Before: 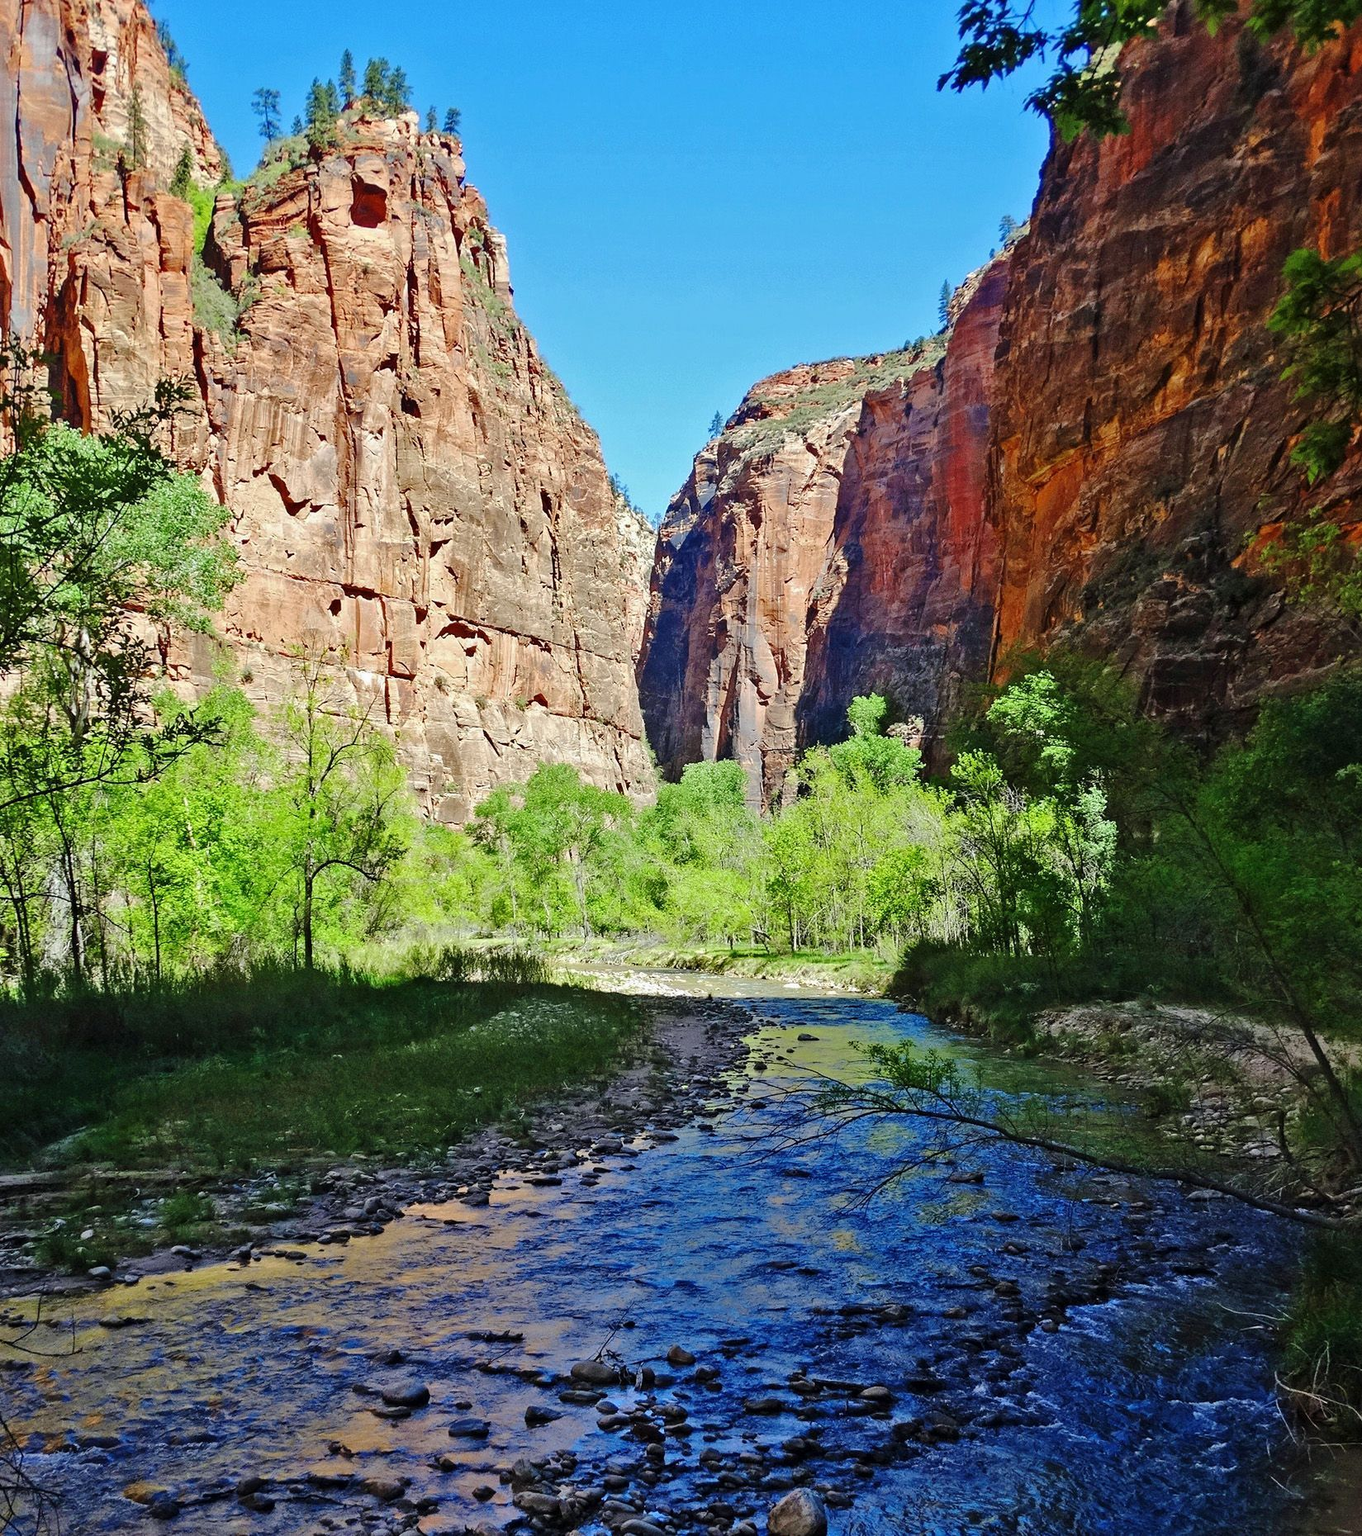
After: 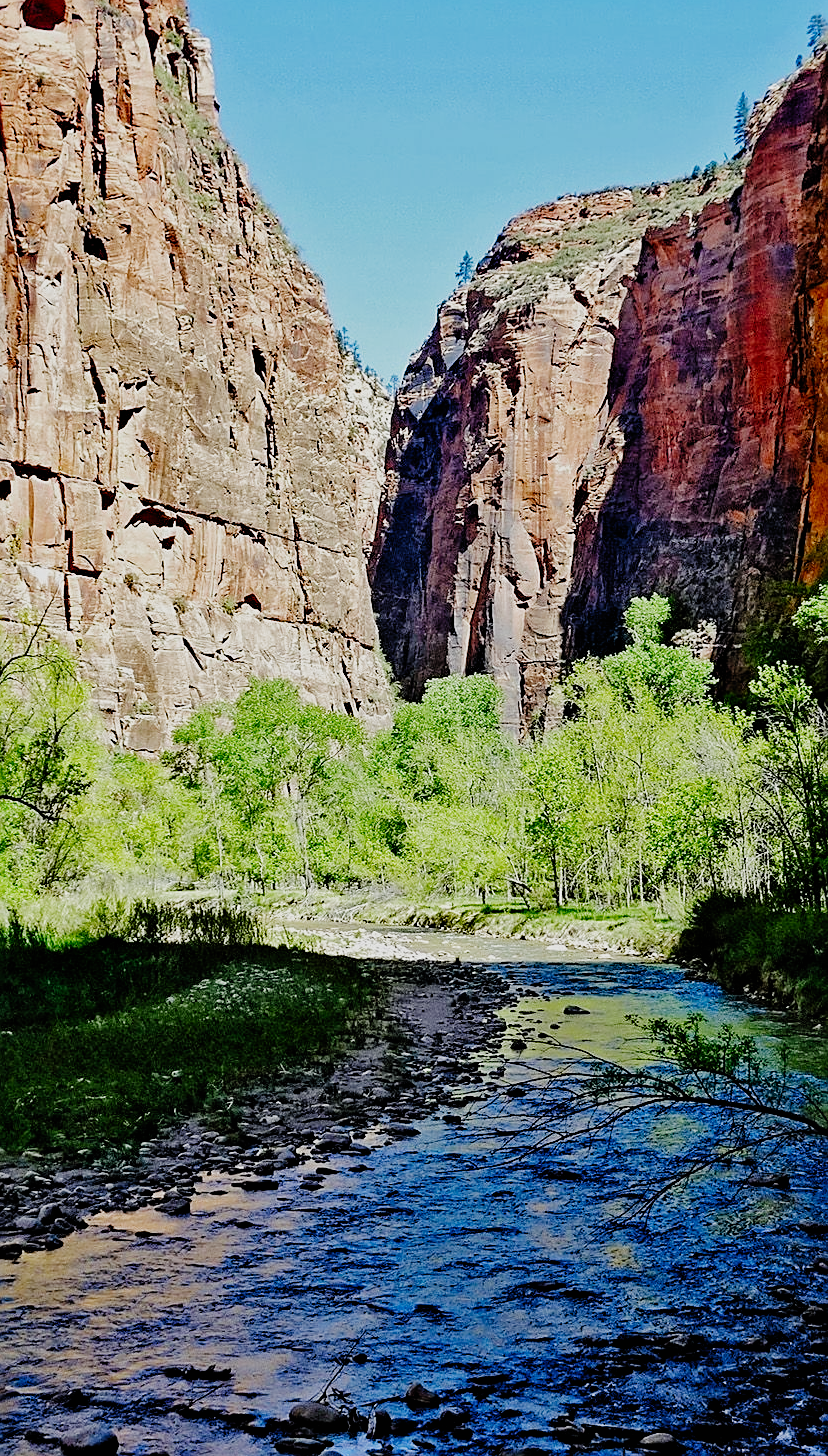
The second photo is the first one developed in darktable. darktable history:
filmic rgb: black relative exposure -5.06 EV, white relative exposure 3.99 EV, hardness 2.88, contrast 1.203, preserve chrominance no, color science v3 (2019), use custom middle-gray values true, iterations of high-quality reconstruction 0
crop and rotate: angle 0.013°, left 24.385%, top 13.257%, right 25.373%, bottom 8.455%
sharpen: on, module defaults
